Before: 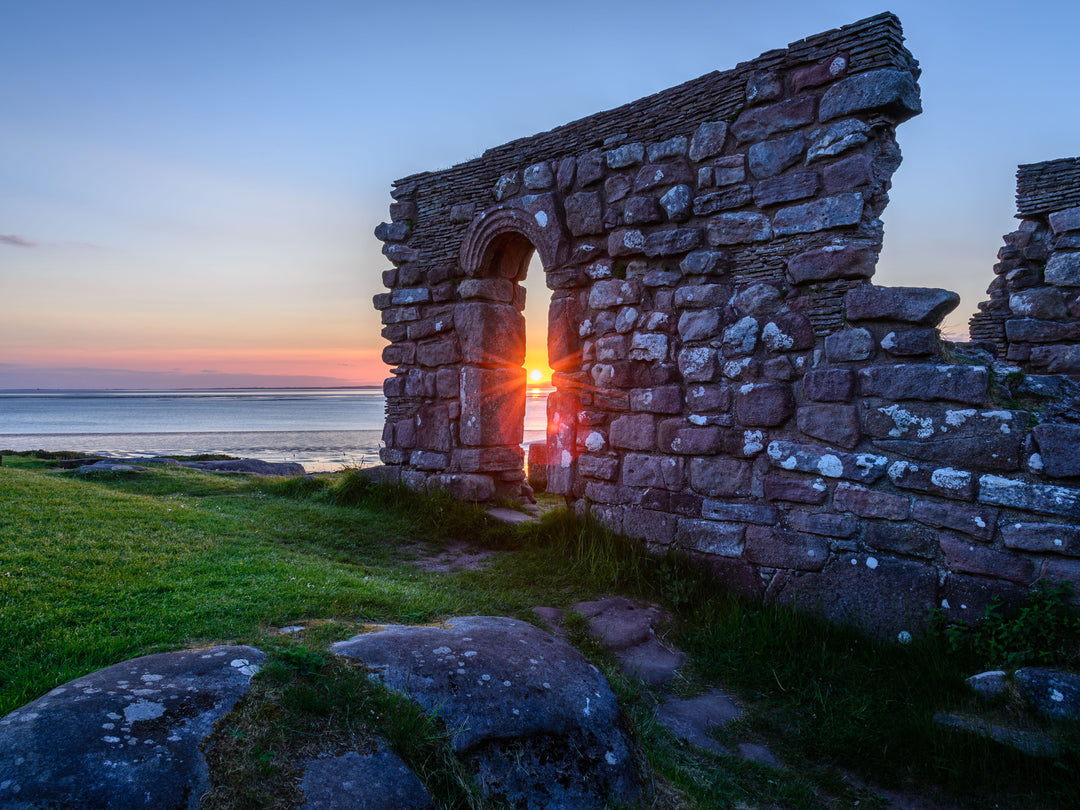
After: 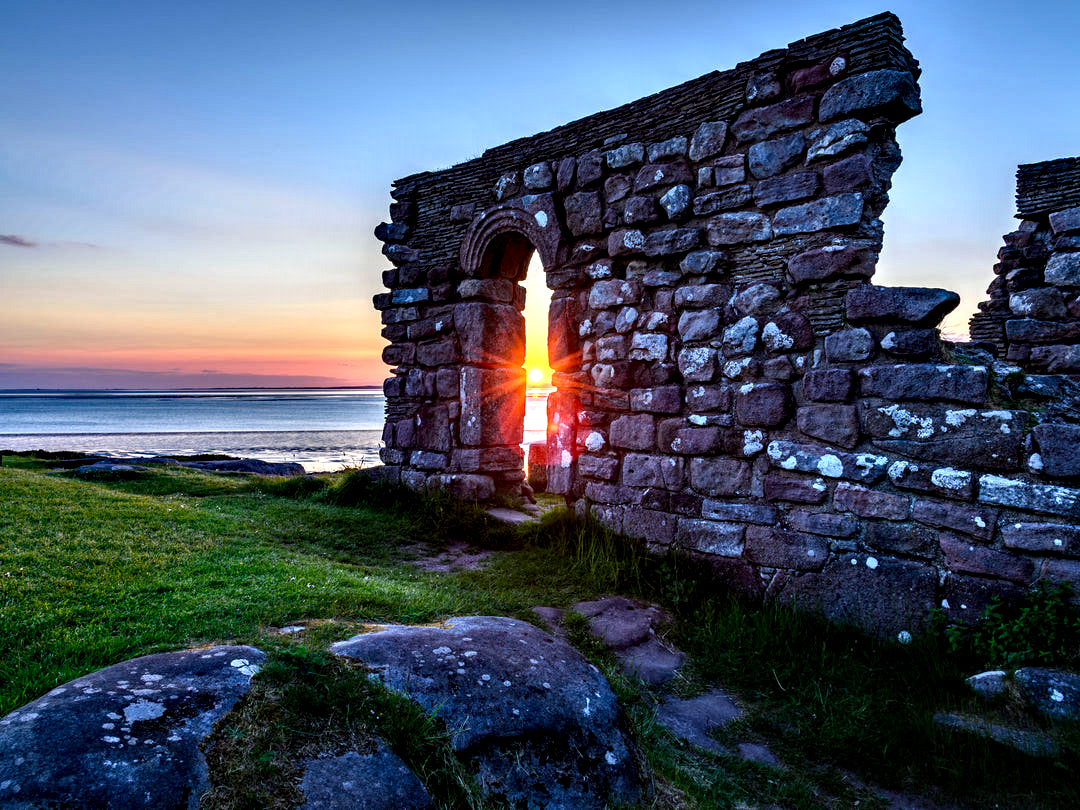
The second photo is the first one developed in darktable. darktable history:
haze removal: strength 0.29, distance 0.25, compatibility mode true, adaptive false
tone equalizer: -7 EV 0.13 EV, smoothing diameter 25%, edges refinement/feathering 10, preserve details guided filter
contrast equalizer: octaves 7, y [[0.627 ×6], [0.563 ×6], [0 ×6], [0 ×6], [0 ×6]]
